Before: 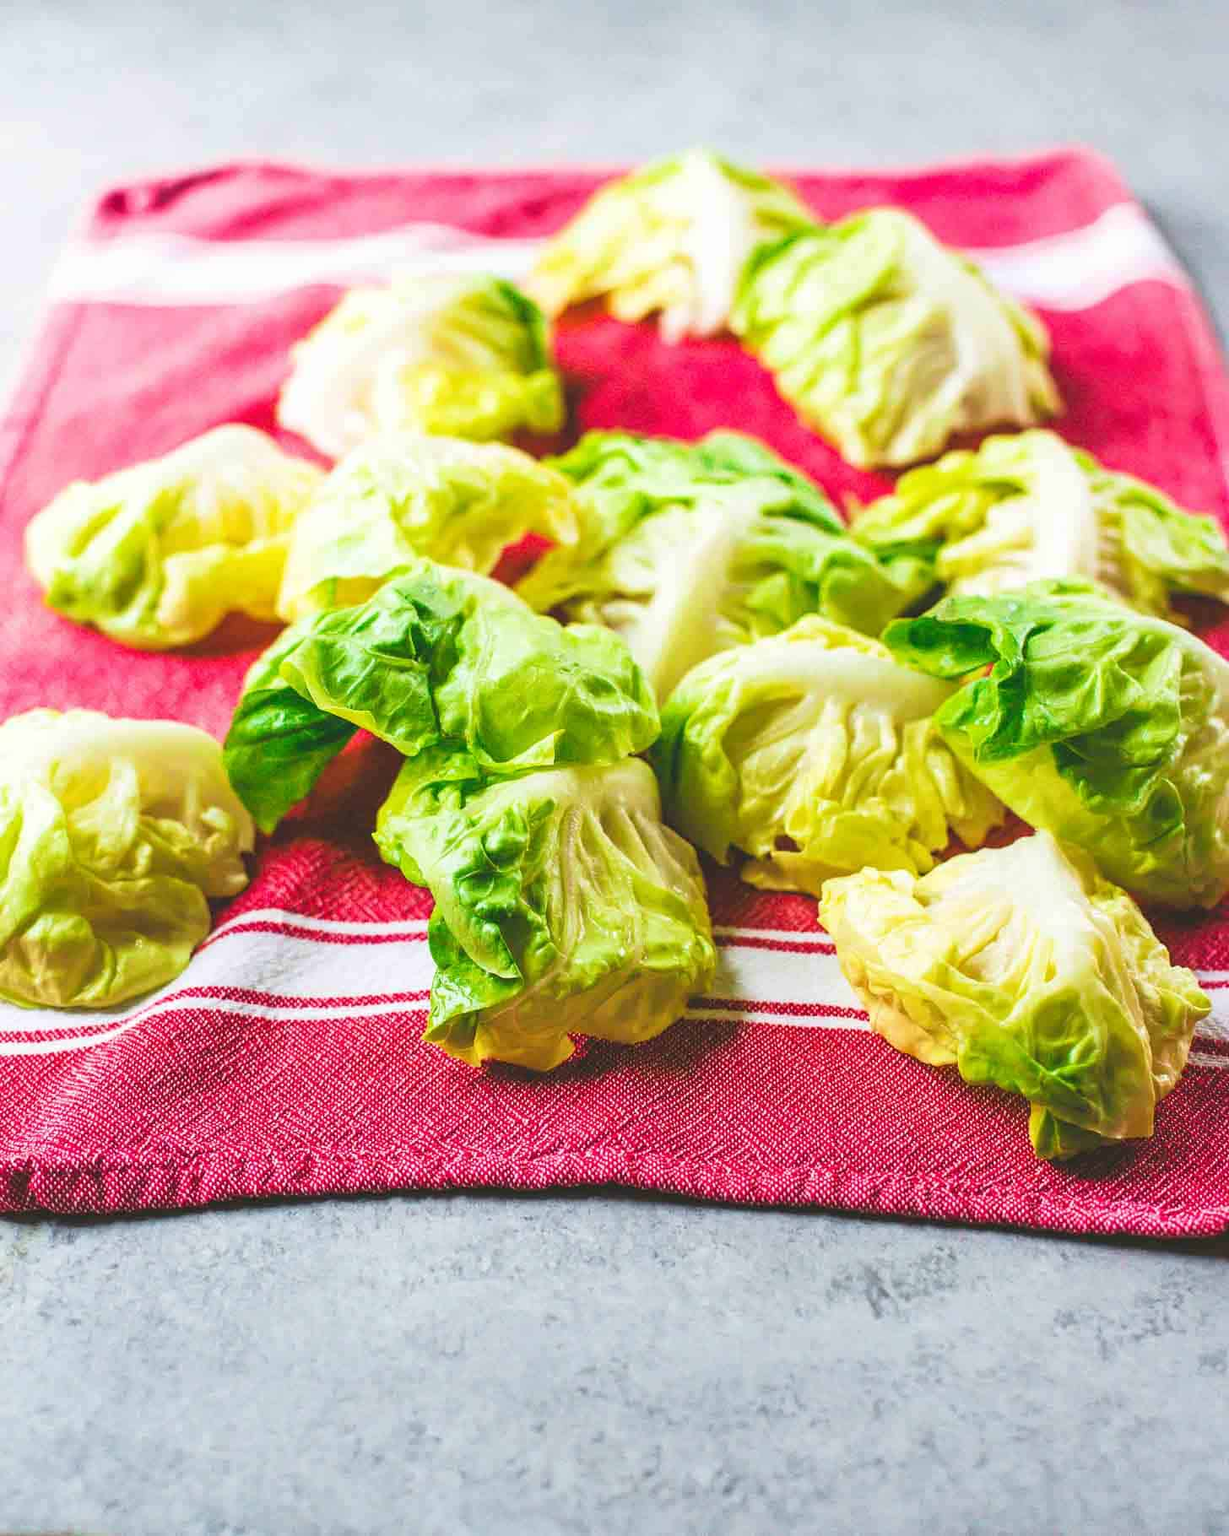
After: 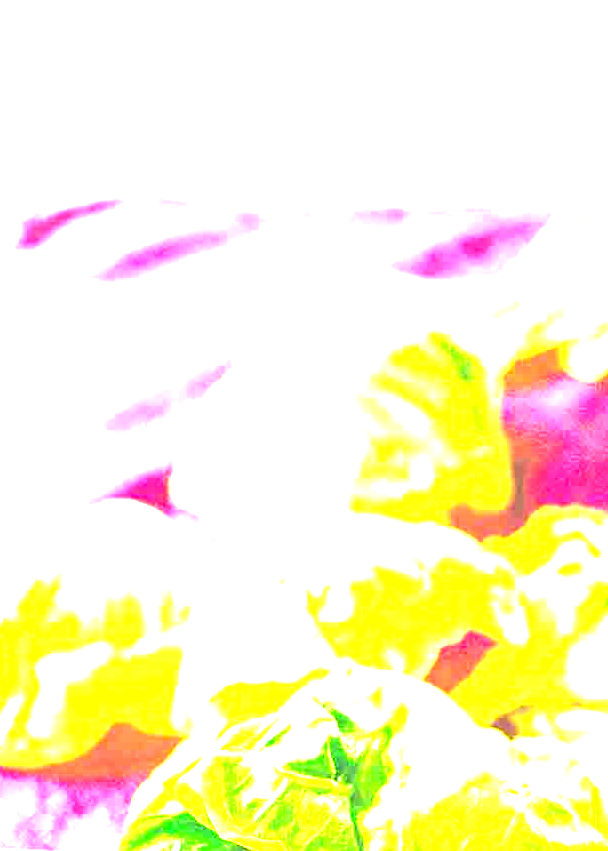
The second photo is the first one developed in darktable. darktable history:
crop and rotate: left 10.822%, top 0.115%, right 47.374%, bottom 53.075%
exposure: exposure 2.933 EV, compensate highlight preservation false
